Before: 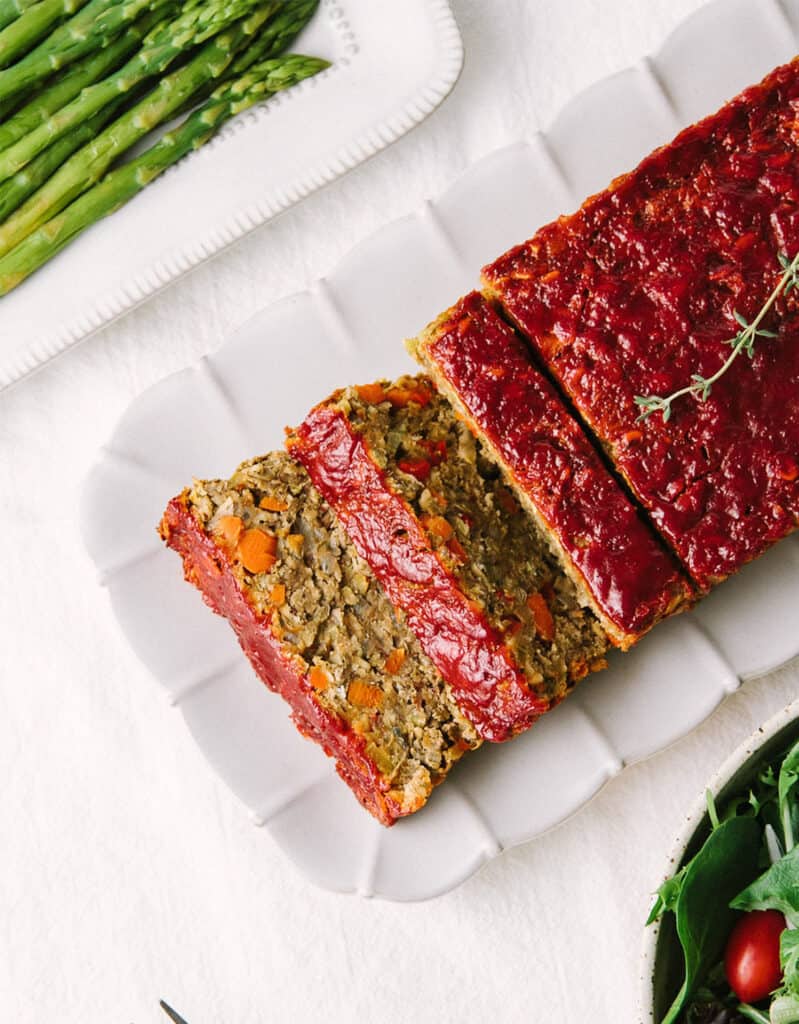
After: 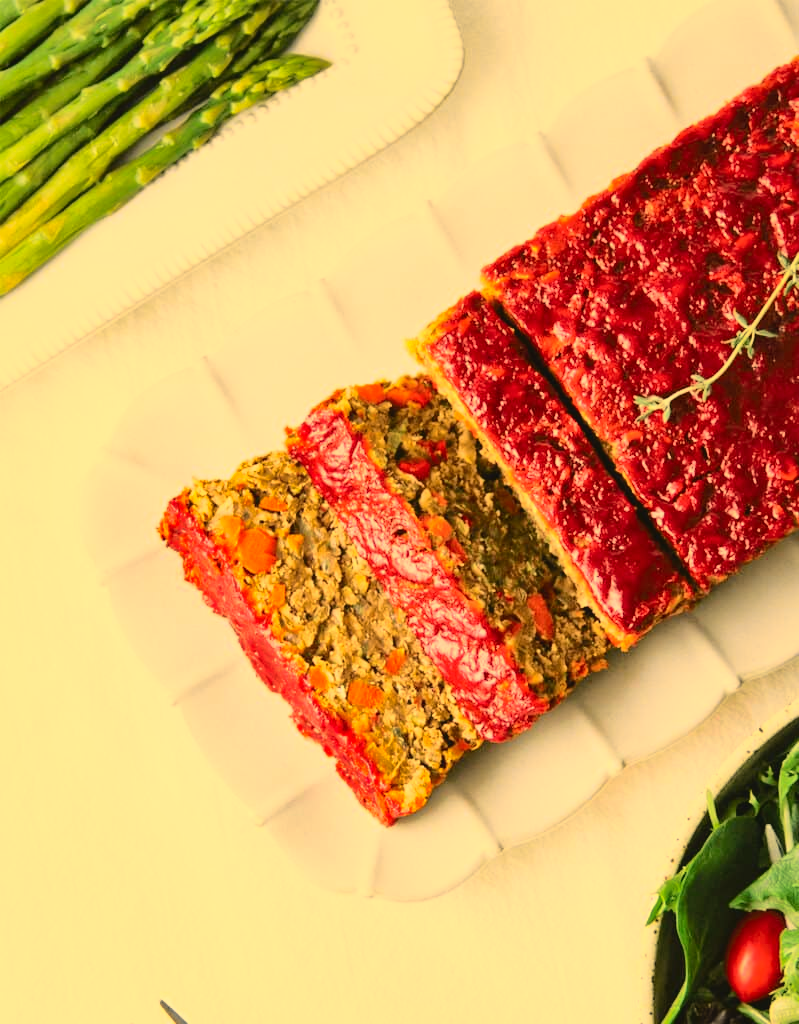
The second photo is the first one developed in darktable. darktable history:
shadows and highlights: shadows 30
white balance: red 1.123, blue 0.83
tone curve: curves: ch0 [(0, 0.029) (0.071, 0.087) (0.223, 0.265) (0.447, 0.605) (0.654, 0.823) (0.861, 0.943) (1, 0.981)]; ch1 [(0, 0) (0.353, 0.344) (0.447, 0.449) (0.502, 0.501) (0.547, 0.54) (0.57, 0.582) (0.608, 0.608) (0.618, 0.631) (0.657, 0.699) (1, 1)]; ch2 [(0, 0) (0.34, 0.314) (0.456, 0.456) (0.5, 0.503) (0.528, 0.54) (0.557, 0.577) (0.589, 0.626) (1, 1)], color space Lab, independent channels, preserve colors none
